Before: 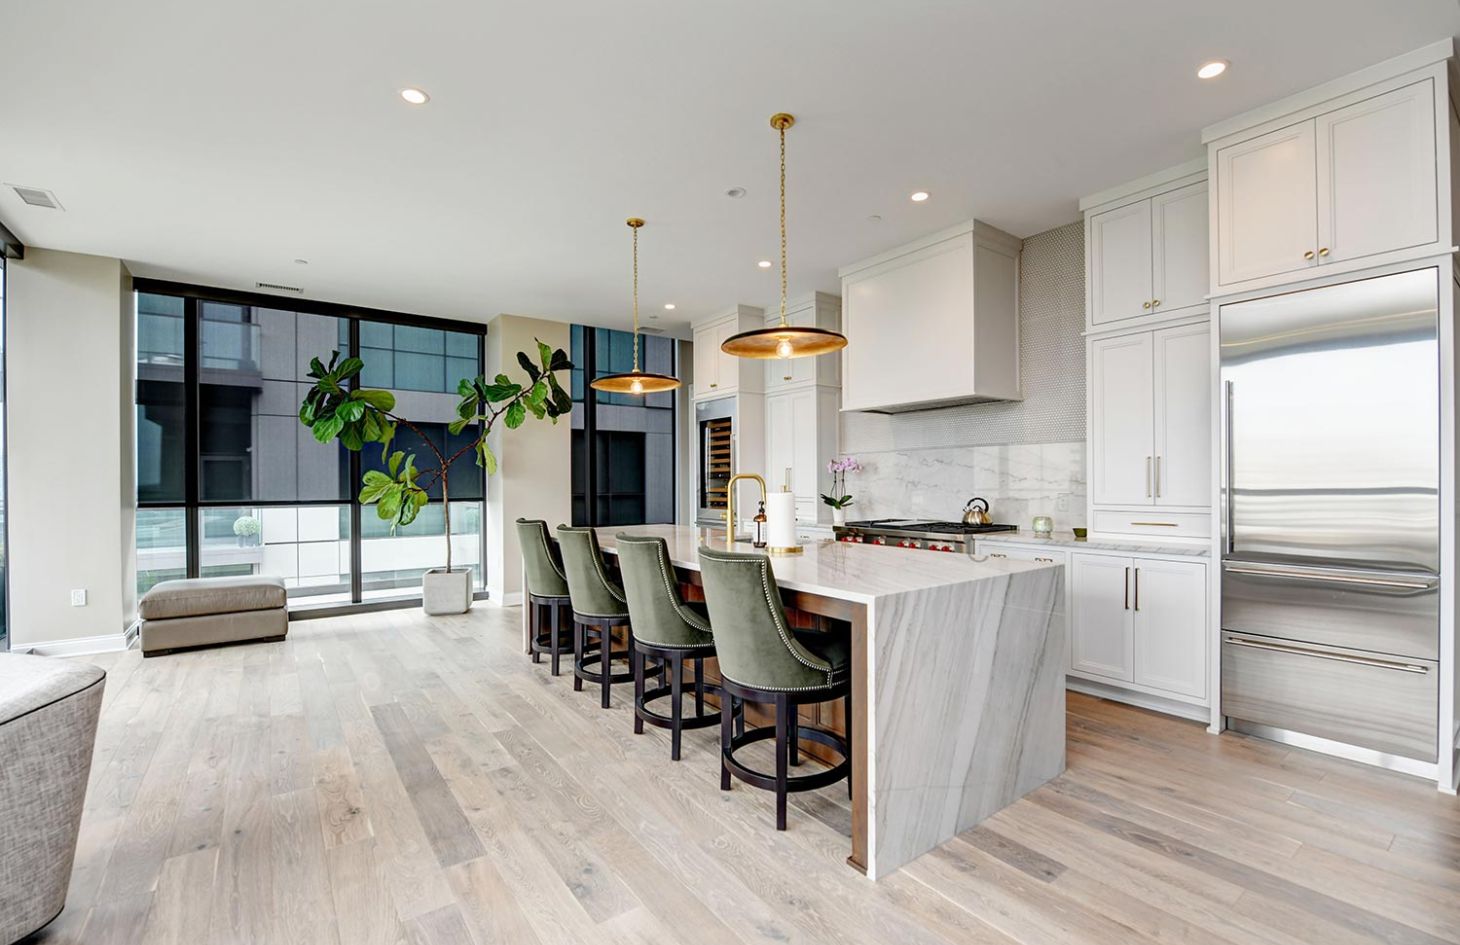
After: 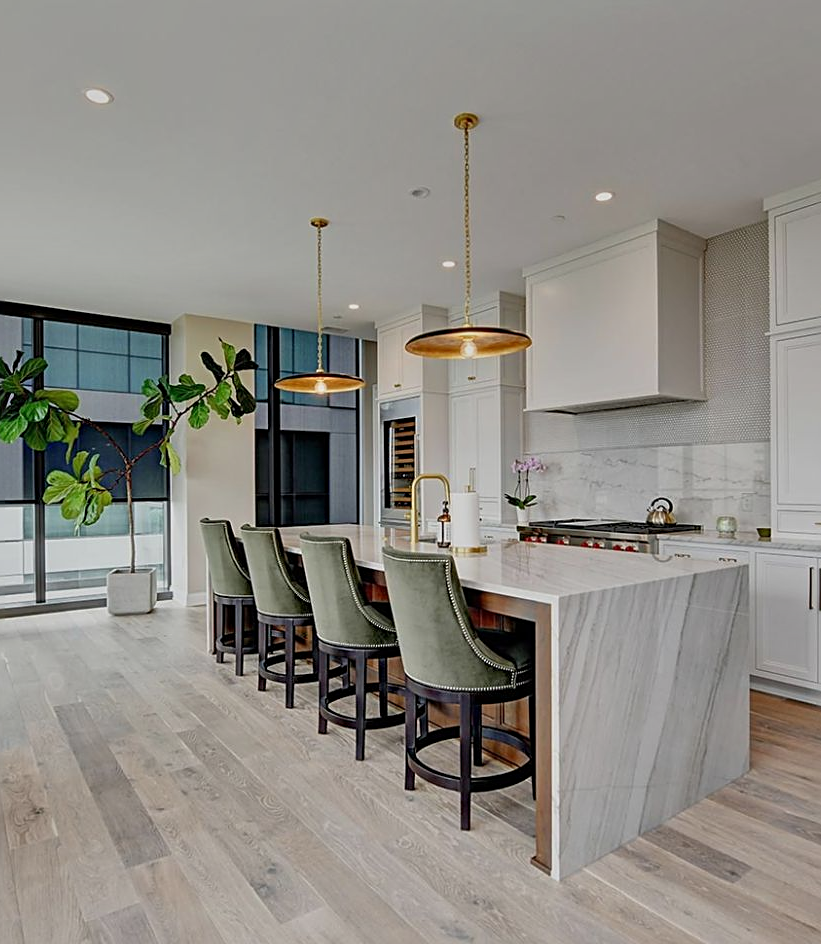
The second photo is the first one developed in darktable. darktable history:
tone equalizer: -8 EV -0.001 EV, -7 EV 0.004 EV, -6 EV -0.042 EV, -5 EV 0.017 EV, -4 EV -0.009 EV, -3 EV 0.017 EV, -2 EV -0.077 EV, -1 EV -0.306 EV, +0 EV -0.584 EV
sharpen: on, module defaults
crop: left 21.667%, right 22.081%, bottom 0.002%
shadows and highlights: low approximation 0.01, soften with gaussian
